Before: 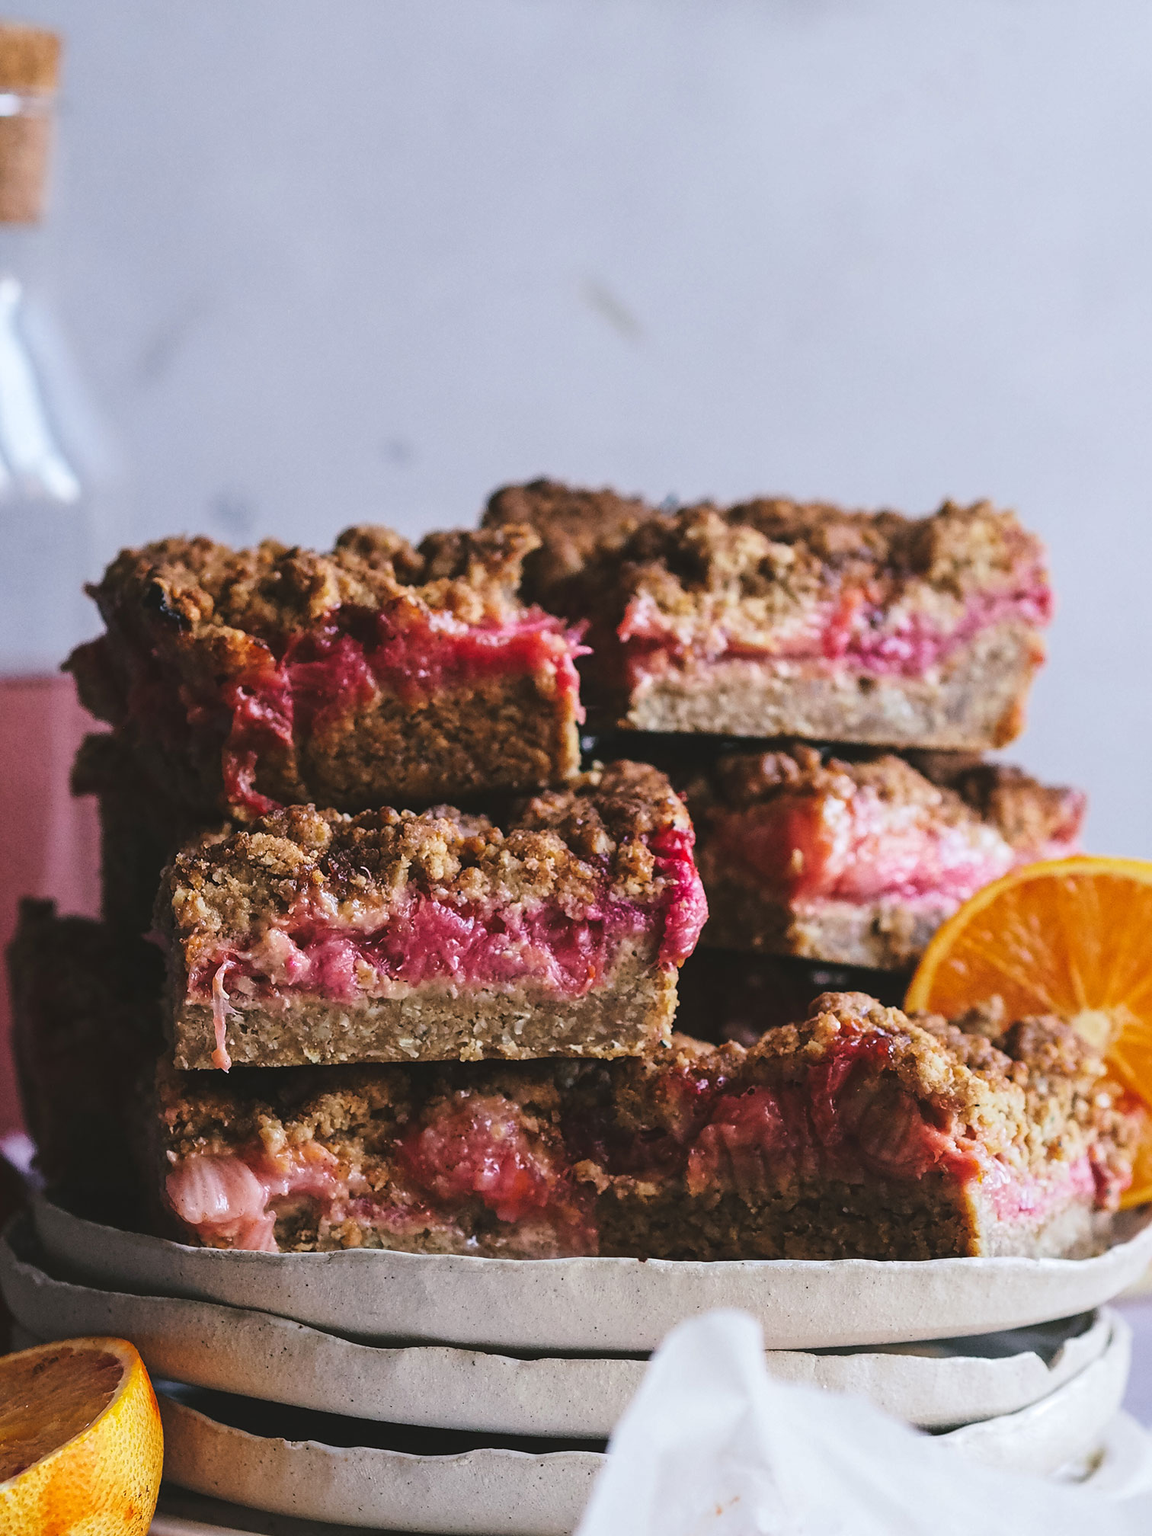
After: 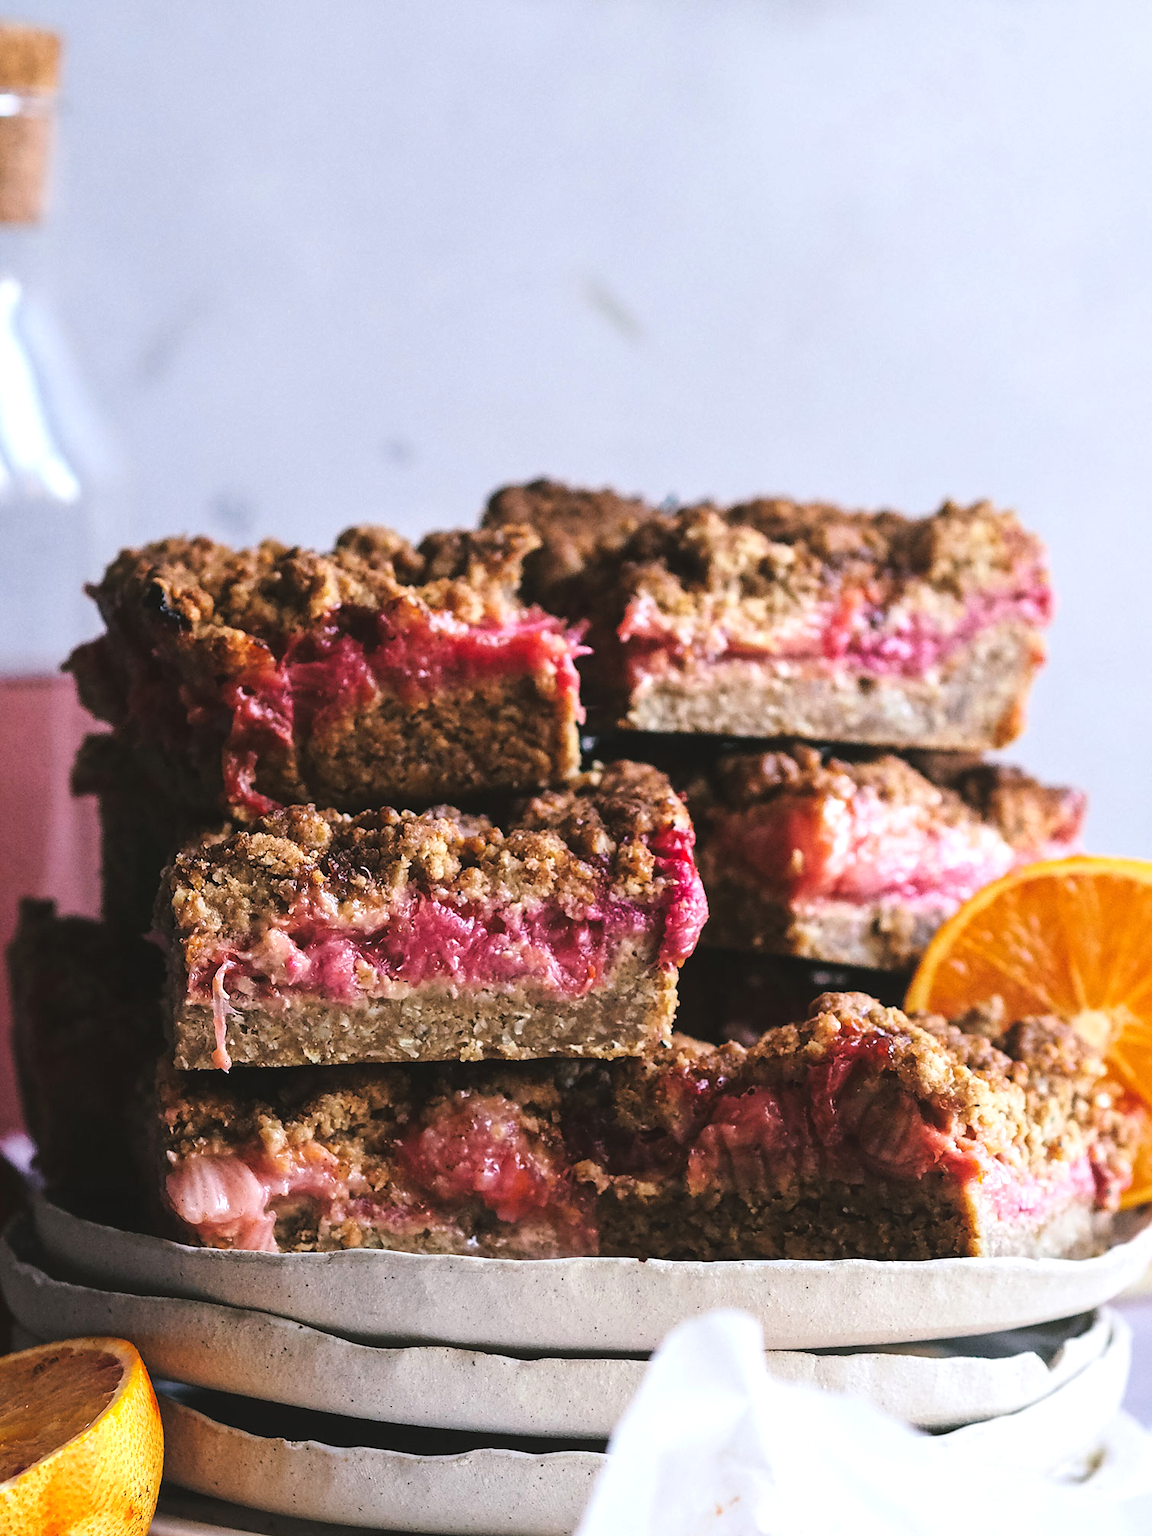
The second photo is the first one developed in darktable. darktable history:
tone equalizer: -8 EV -0.453 EV, -7 EV -0.371 EV, -6 EV -0.337 EV, -5 EV -0.252 EV, -3 EV 0.228 EV, -2 EV 0.305 EV, -1 EV 0.406 EV, +0 EV 0.39 EV
